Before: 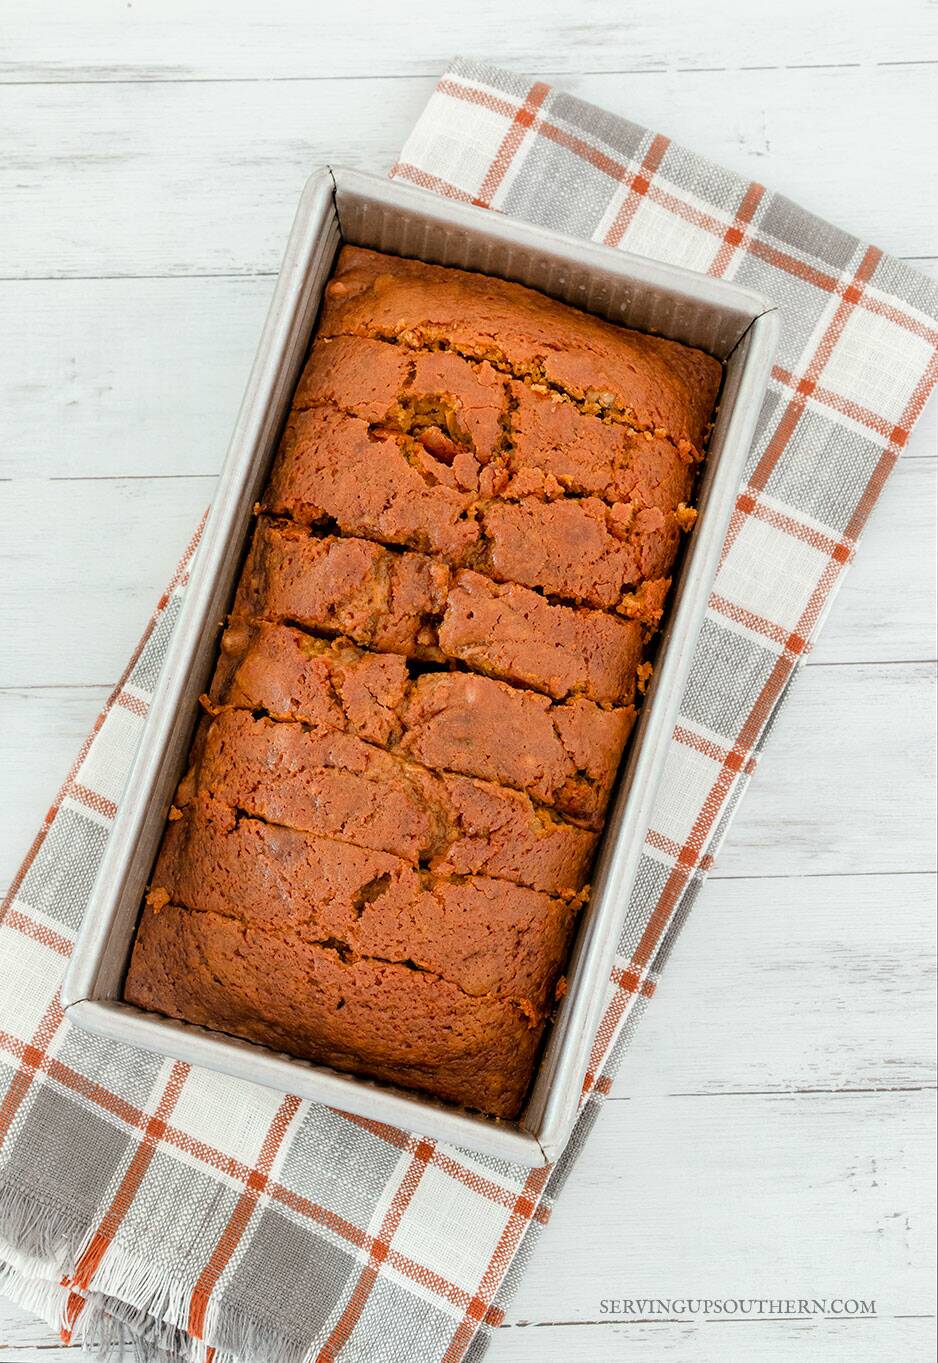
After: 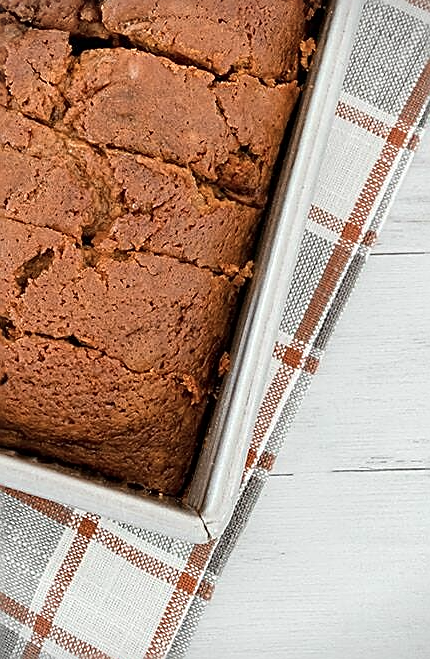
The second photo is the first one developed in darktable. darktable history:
crop: left 35.976%, top 45.819%, right 18.162%, bottom 5.807%
color zones: curves: ch2 [(0, 0.5) (0.143, 0.5) (0.286, 0.416) (0.429, 0.5) (0.571, 0.5) (0.714, 0.5) (0.857, 0.5) (1, 0.5)]
vignetting: fall-off start 91.19%
sharpen: amount 0.901
contrast brightness saturation: contrast 0.06, brightness -0.01, saturation -0.23
